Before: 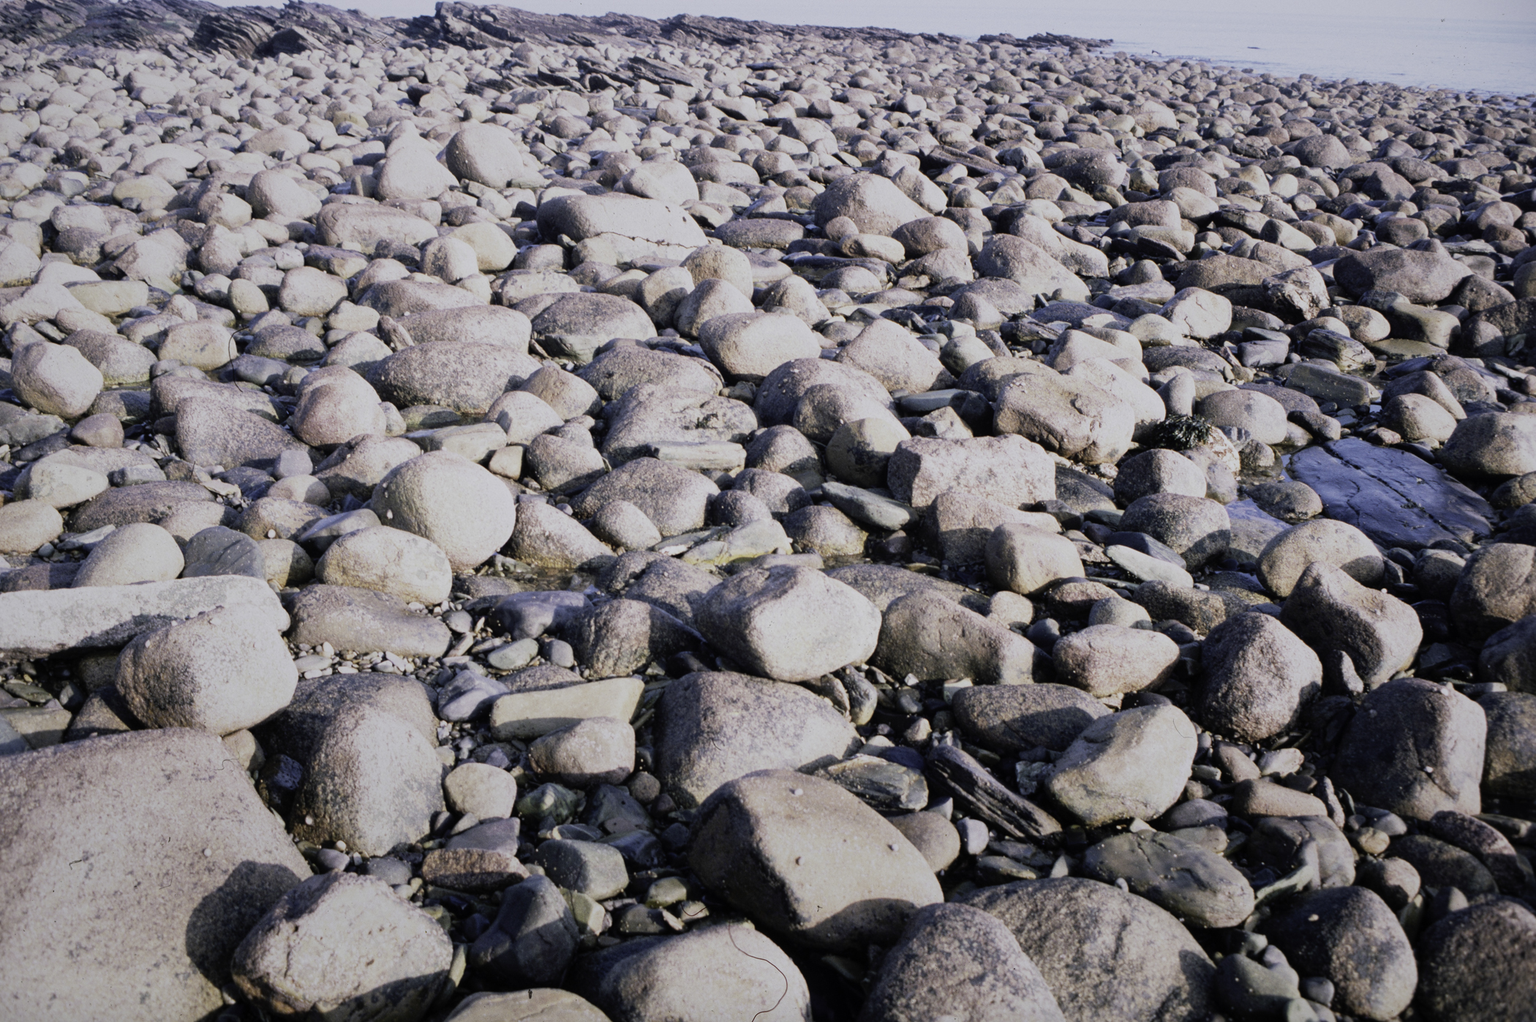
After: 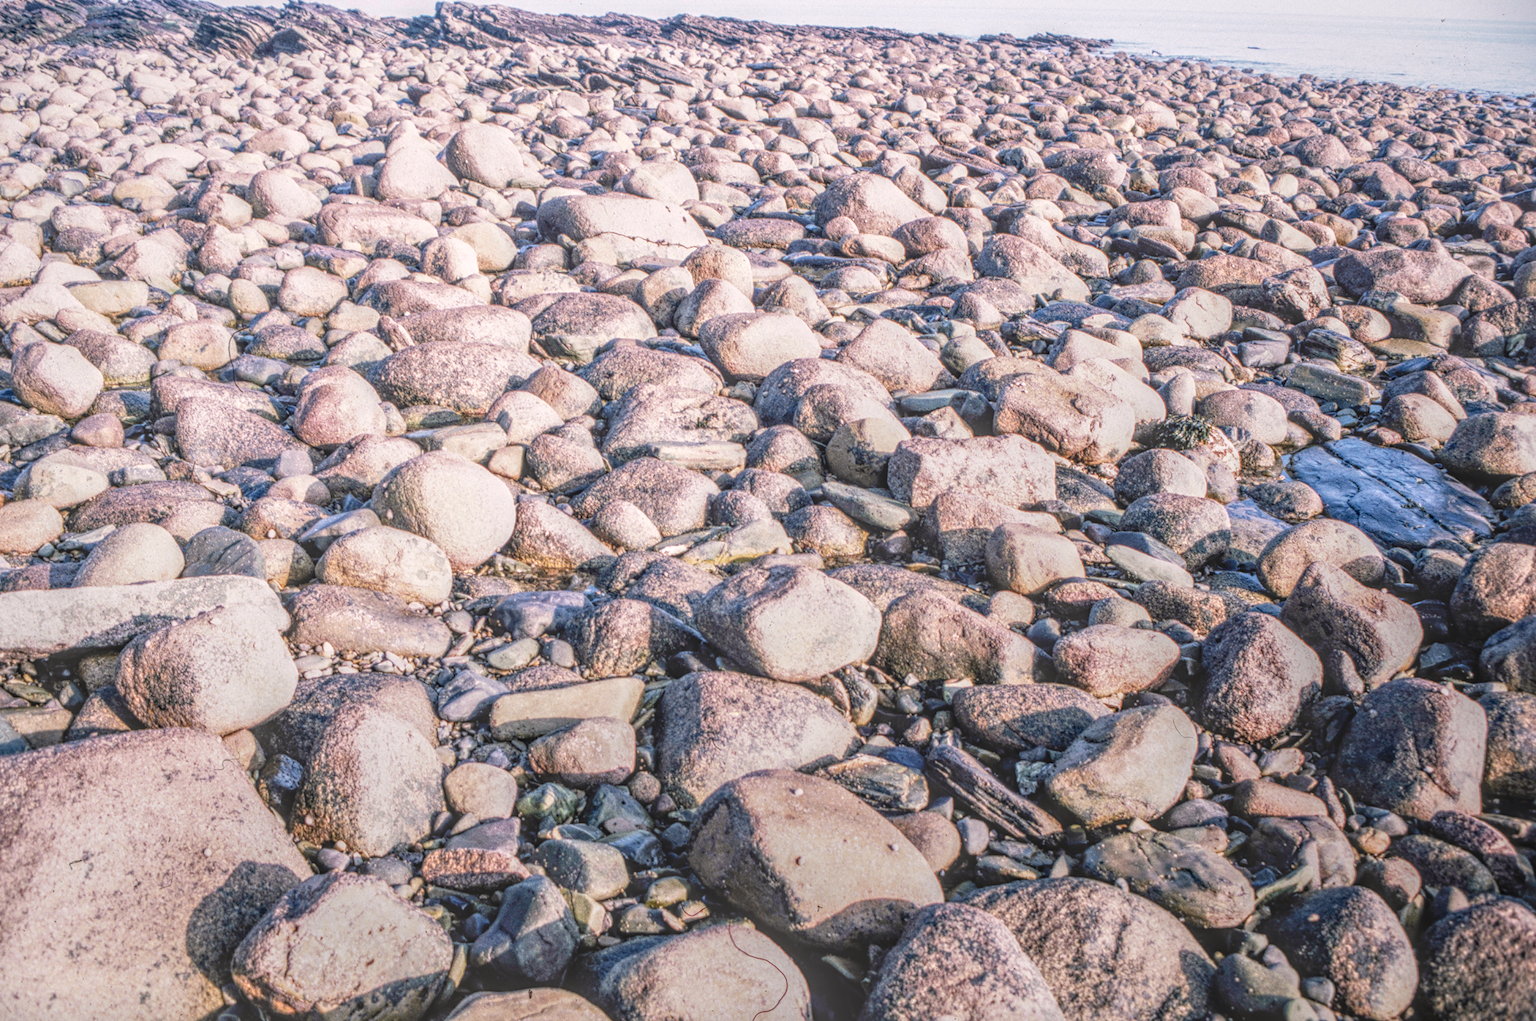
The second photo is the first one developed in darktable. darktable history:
shadows and highlights: shadows -10, white point adjustment 1.5, highlights 10
exposure: exposure 0.507 EV, compensate highlight preservation false
color correction: highlights a* 3.84, highlights b* 5.07
local contrast: highlights 0%, shadows 0%, detail 200%, midtone range 0.25
